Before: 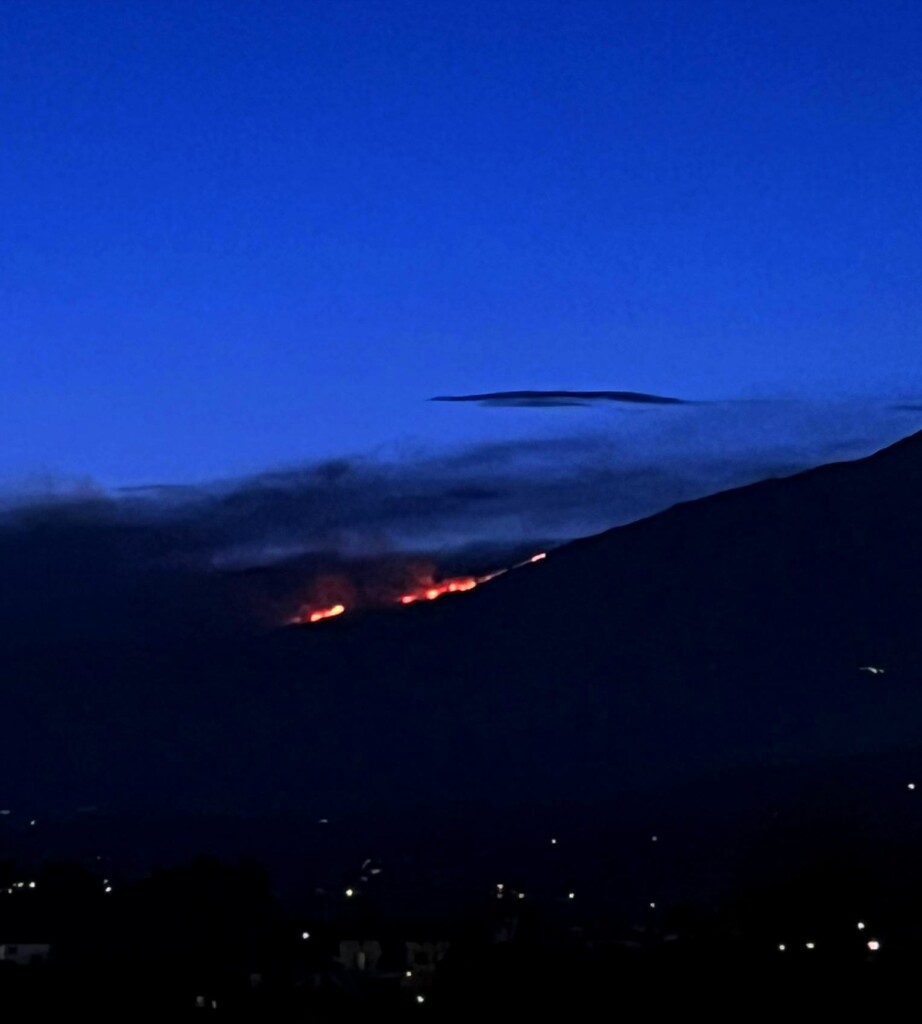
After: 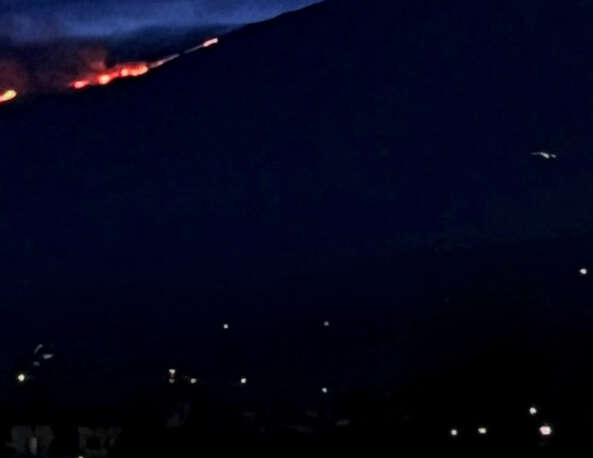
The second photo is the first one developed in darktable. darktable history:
local contrast: on, module defaults
crop and rotate: left 35.625%, top 50.369%, bottom 4.833%
